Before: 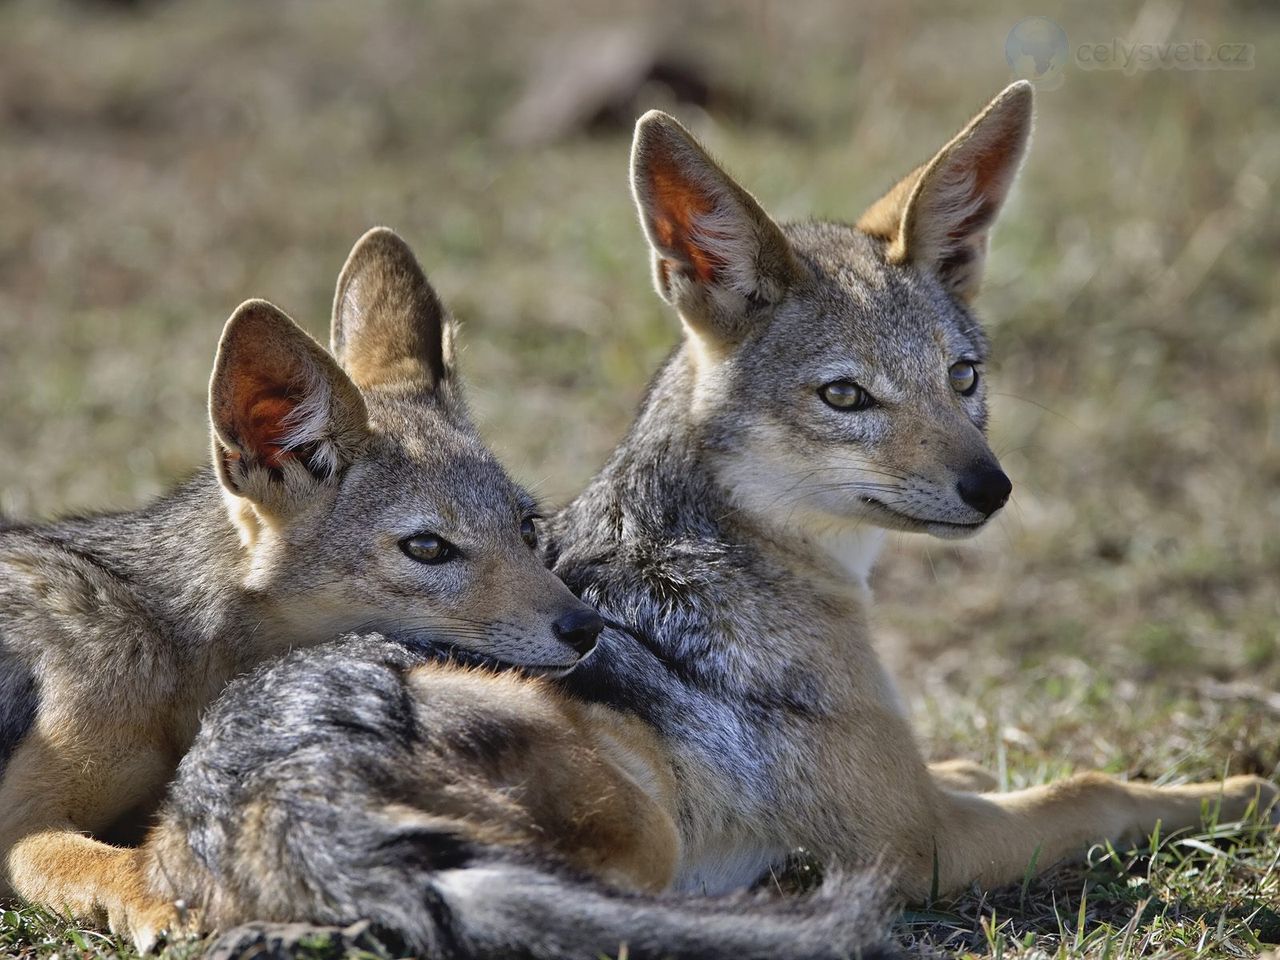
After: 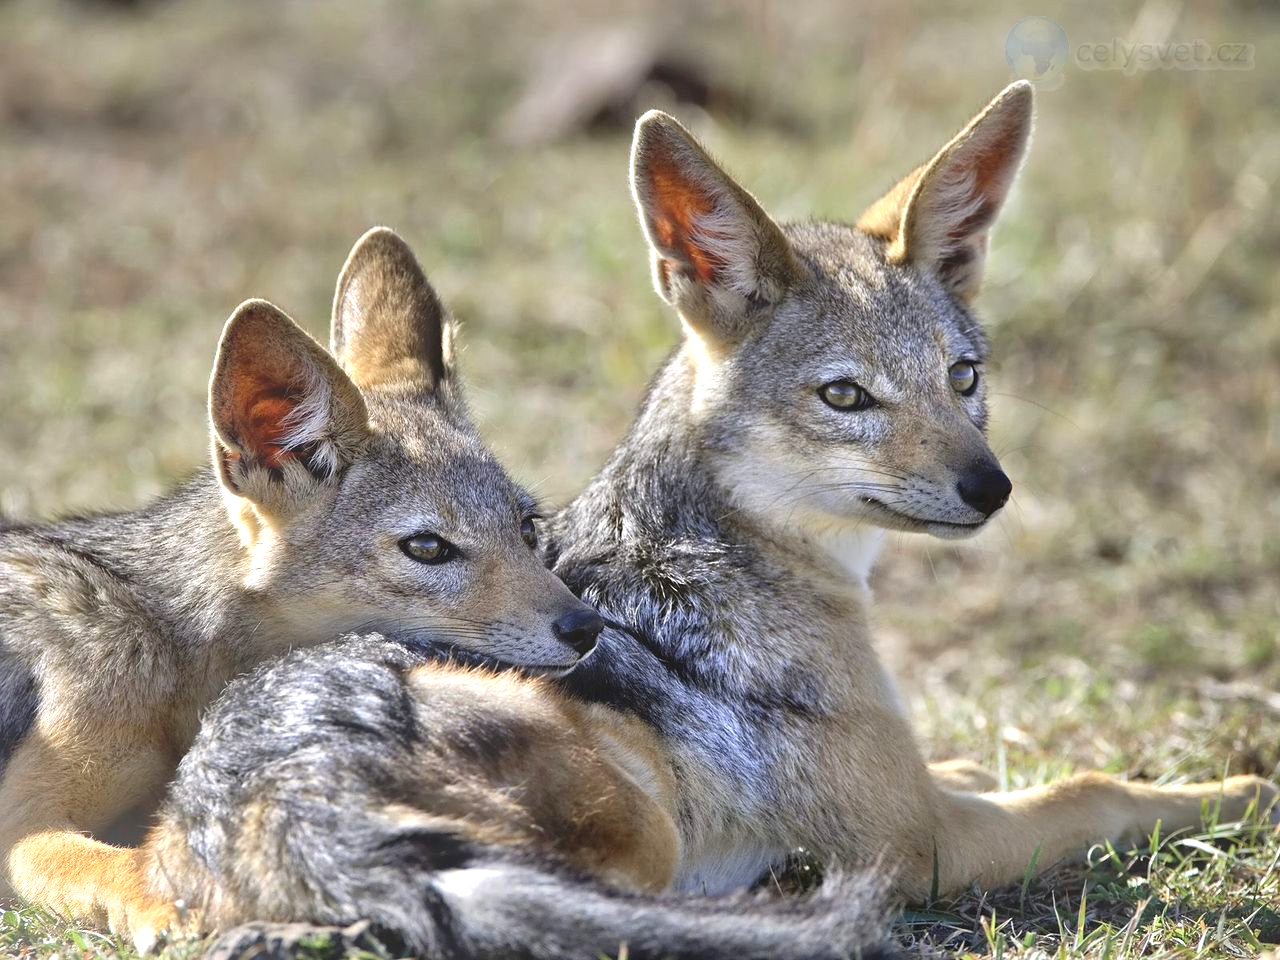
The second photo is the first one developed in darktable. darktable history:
bloom: size 16%, threshold 98%, strength 20%
exposure: black level correction 0, exposure 0.7 EV, compensate exposure bias true, compensate highlight preservation false
